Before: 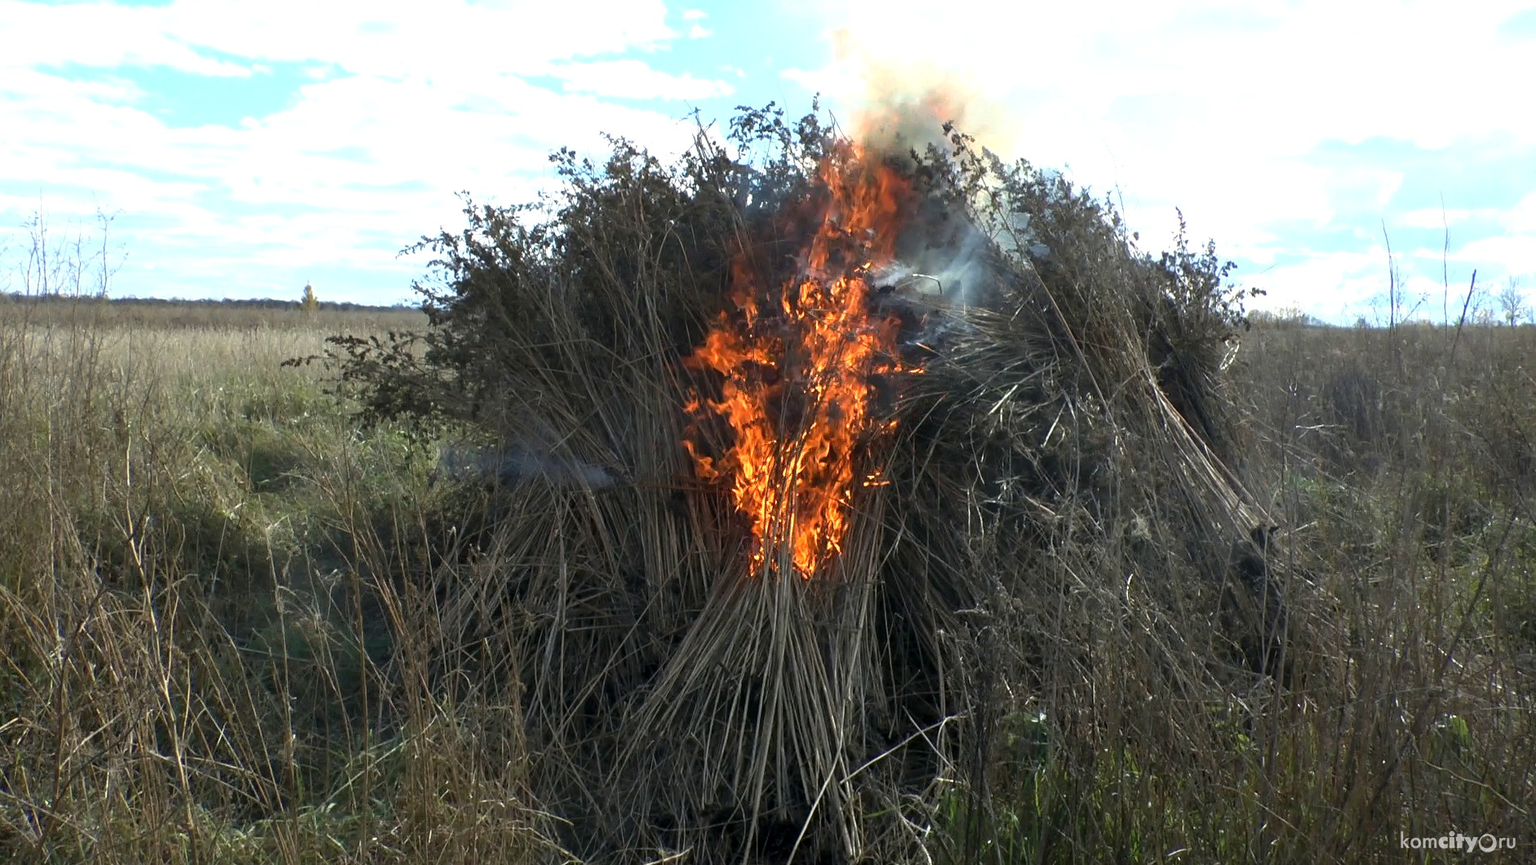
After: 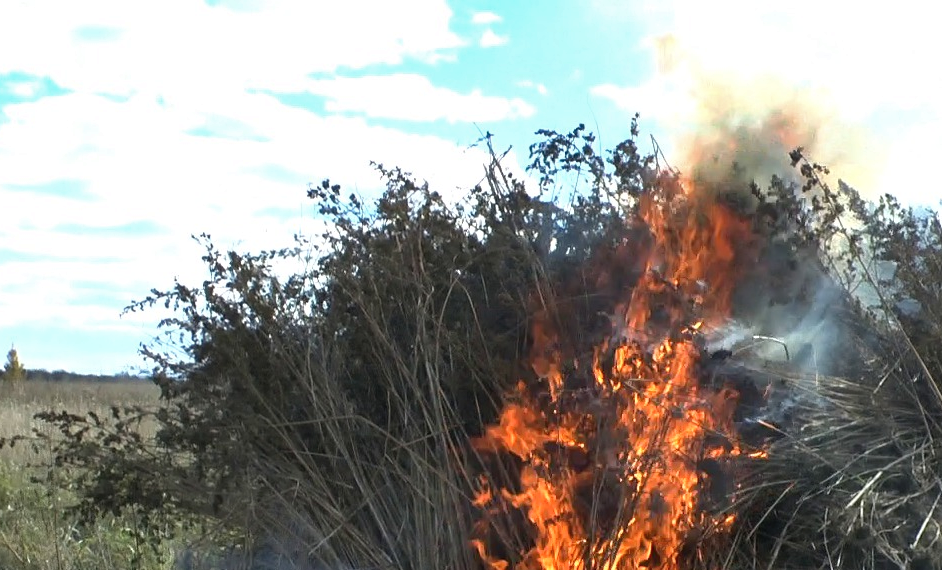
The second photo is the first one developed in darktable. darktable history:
shadows and highlights: soften with gaussian
crop: left 19.404%, right 30.523%, bottom 46.18%
